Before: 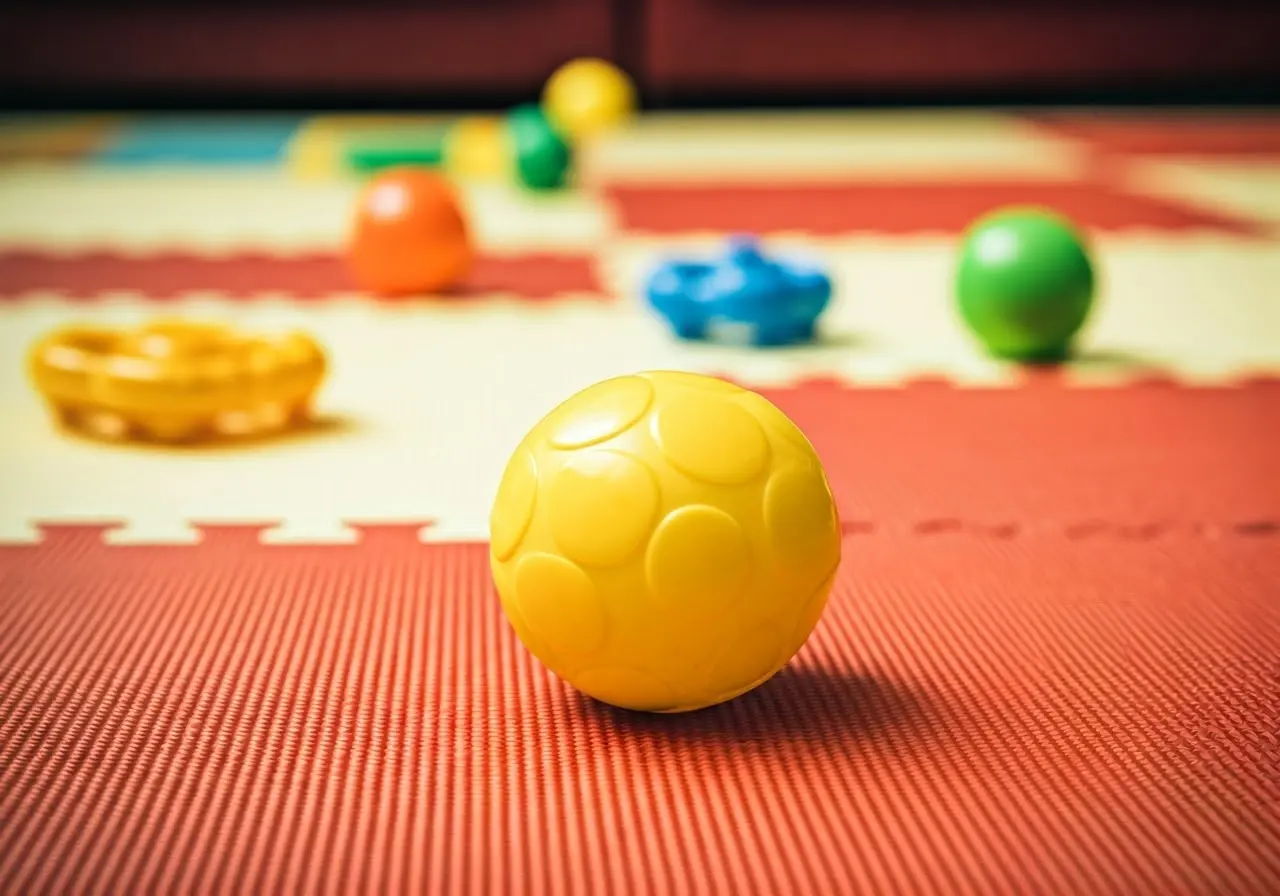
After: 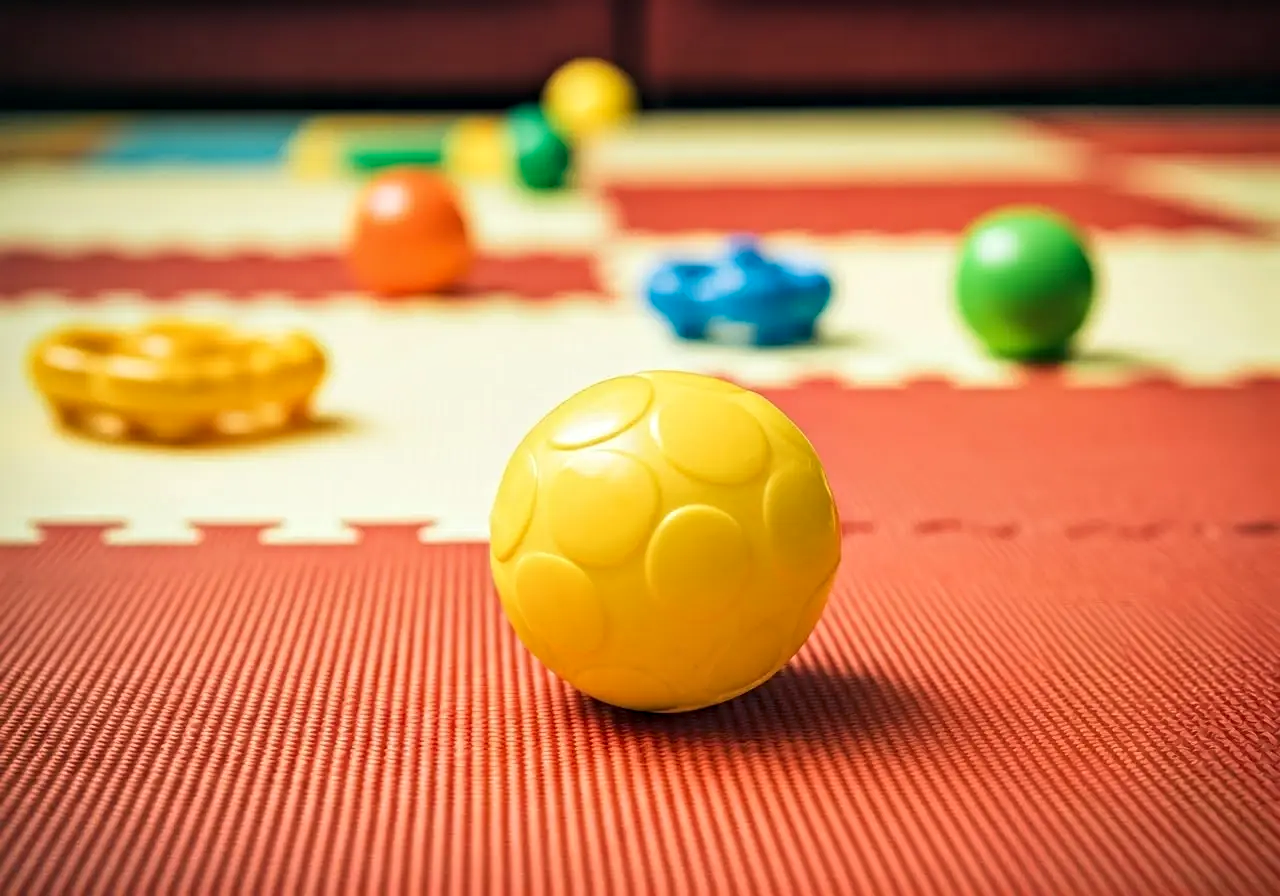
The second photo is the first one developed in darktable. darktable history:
sharpen: amount 0.2
contrast equalizer: octaves 7, y [[0.528 ×6], [0.514 ×6], [0.362 ×6], [0 ×6], [0 ×6]]
color balance: on, module defaults
